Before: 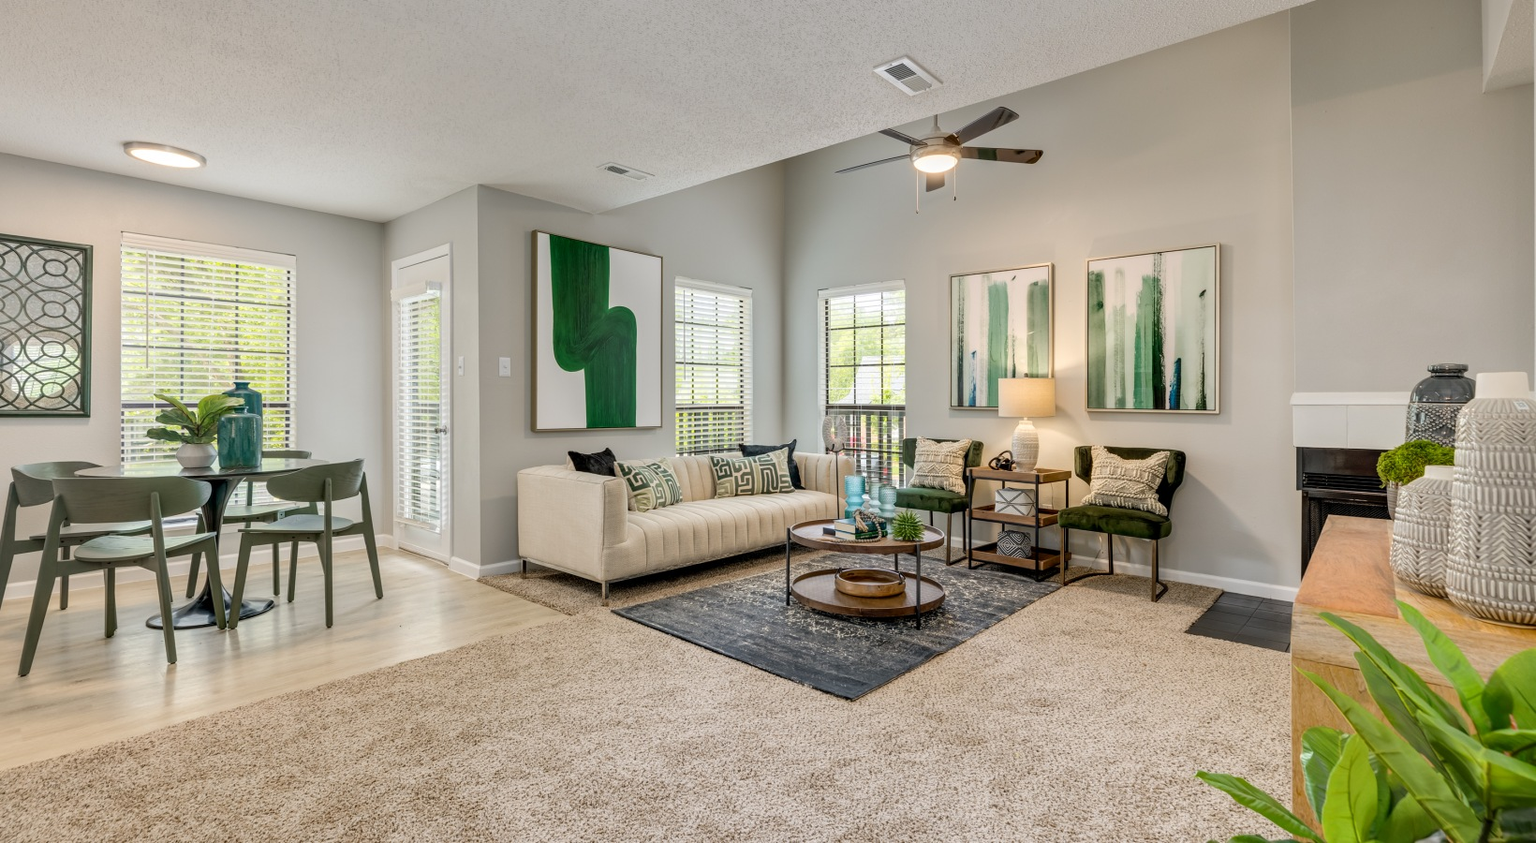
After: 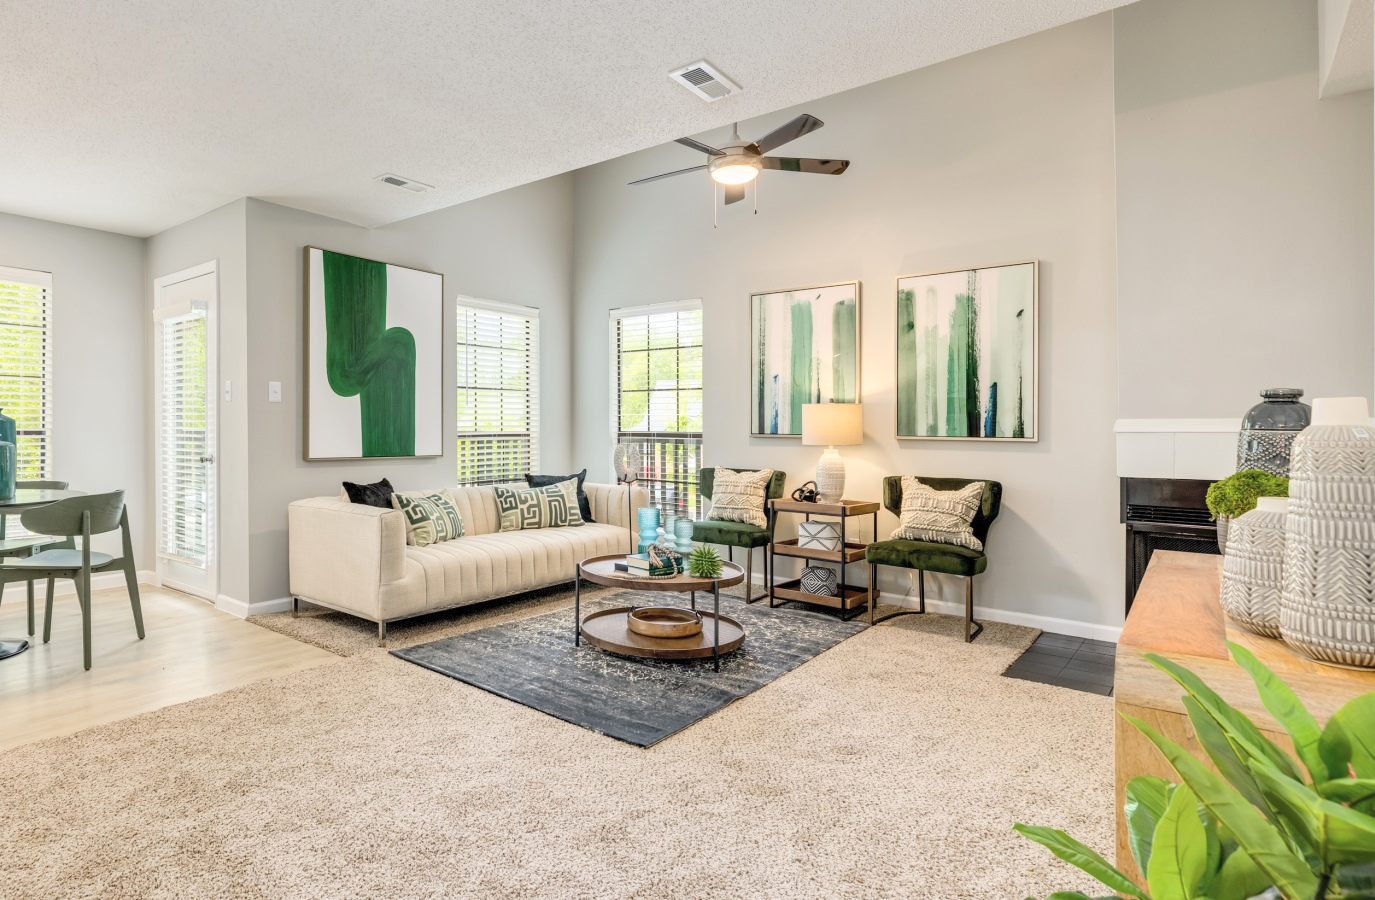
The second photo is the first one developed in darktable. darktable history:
contrast brightness saturation: contrast 0.14, brightness 0.21
crop: left 16.145%
